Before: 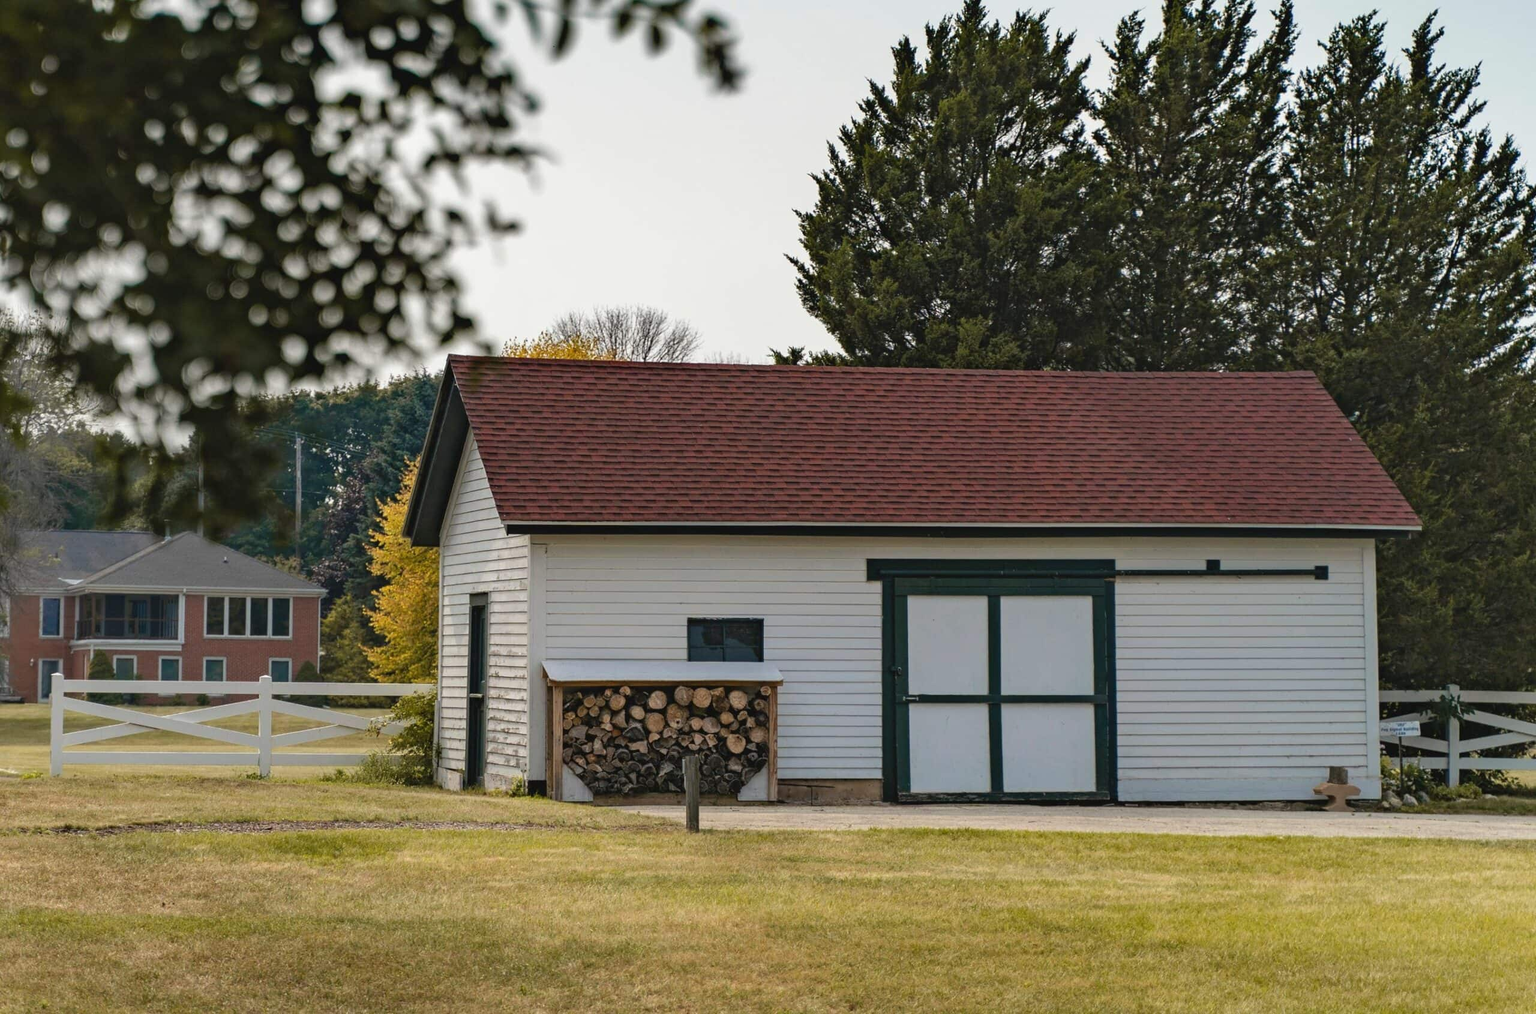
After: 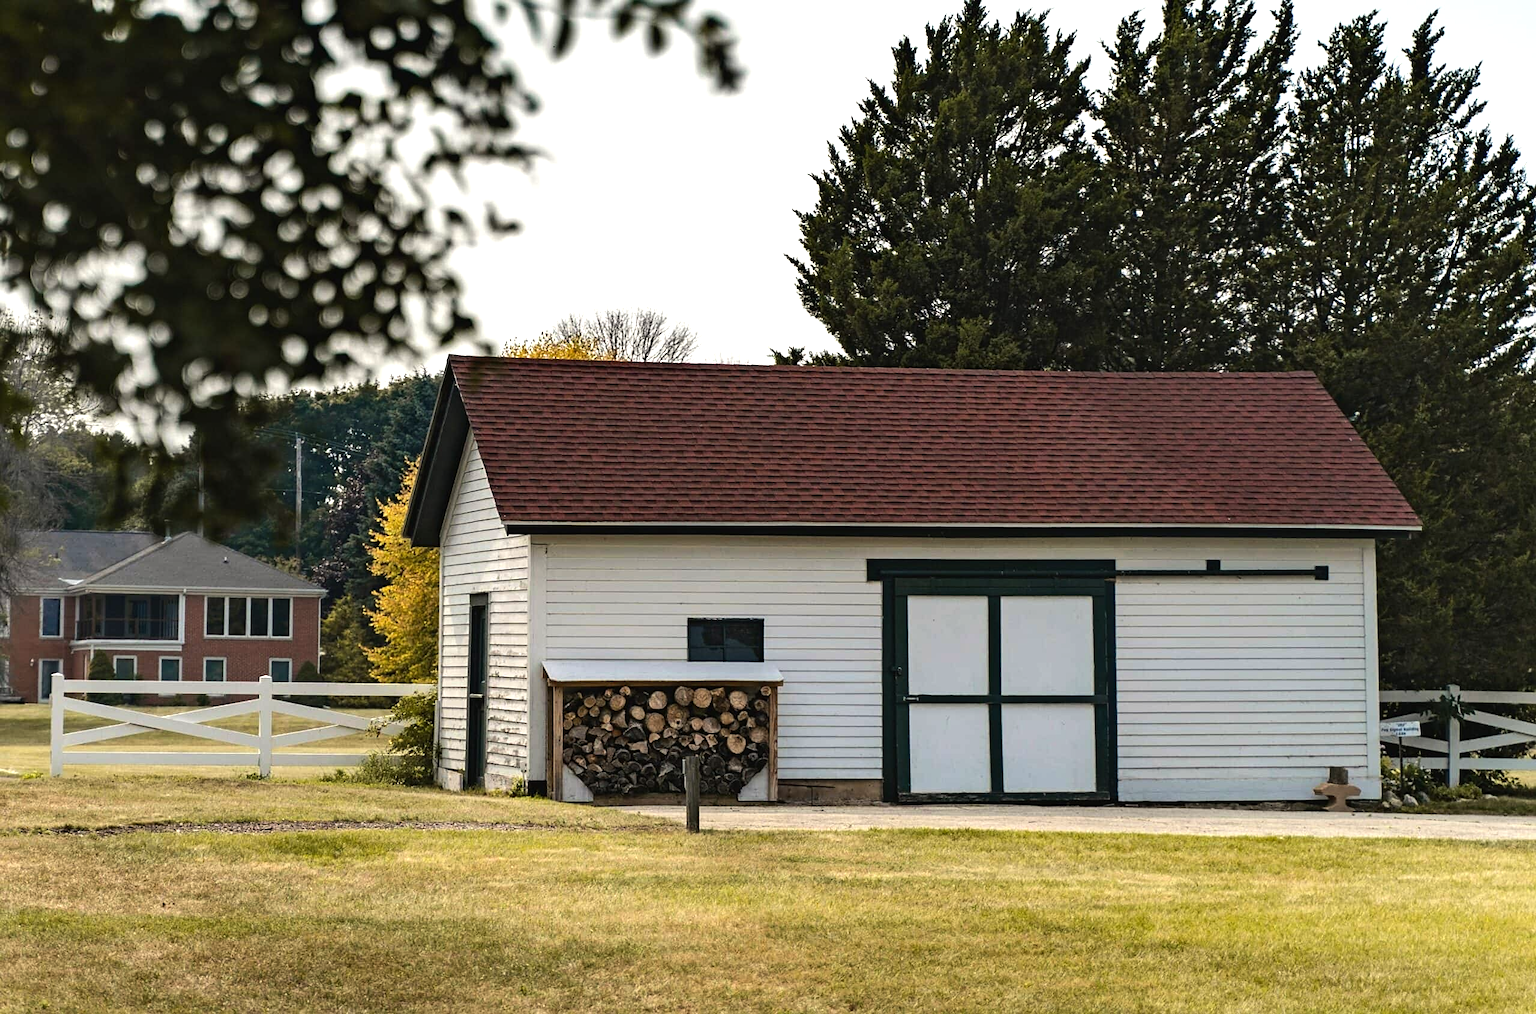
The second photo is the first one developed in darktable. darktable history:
sharpen: amount 0.2
tone equalizer: -8 EV -0.75 EV, -7 EV -0.7 EV, -6 EV -0.6 EV, -5 EV -0.4 EV, -3 EV 0.4 EV, -2 EV 0.6 EV, -1 EV 0.7 EV, +0 EV 0.75 EV, edges refinement/feathering 500, mask exposure compensation -1.57 EV, preserve details no
levels: mode automatic, black 0.023%, white 99.97%, levels [0.062, 0.494, 0.925]
color correction: highlights b* 3
